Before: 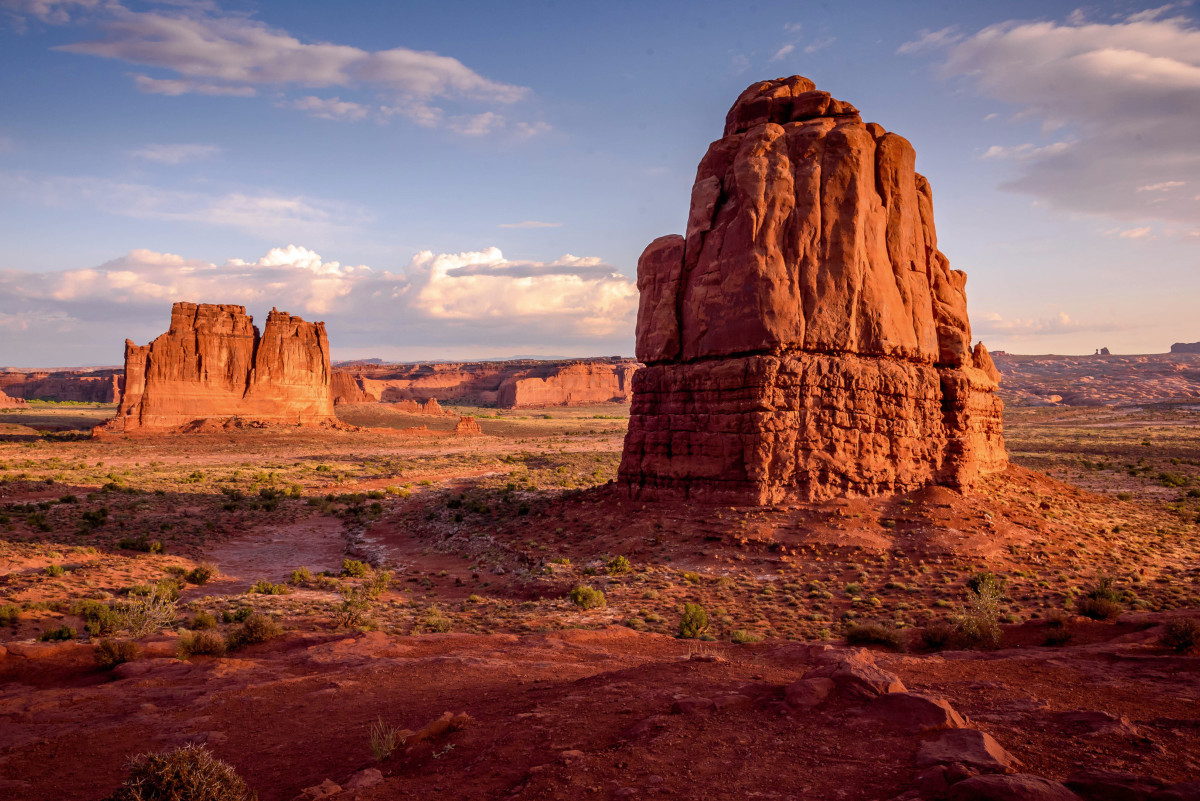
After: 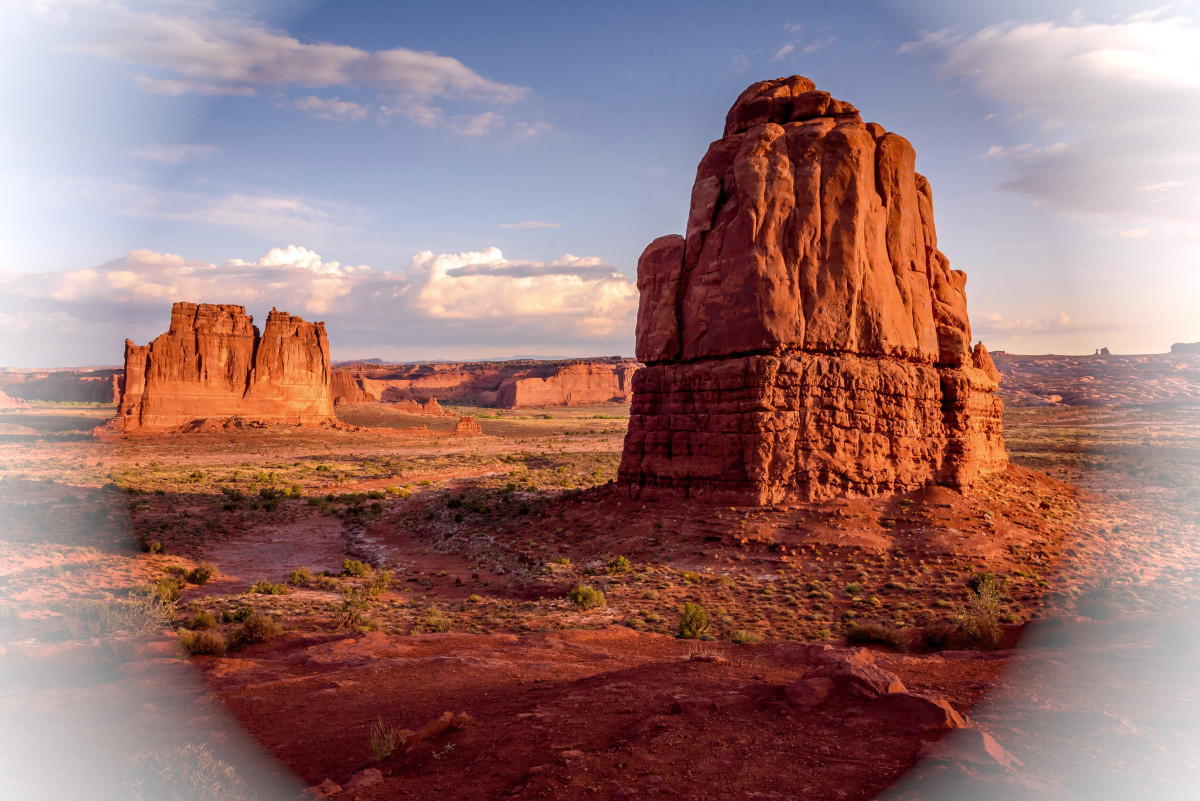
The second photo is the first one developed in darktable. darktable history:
vignetting: brightness 0.991, saturation -0.493
